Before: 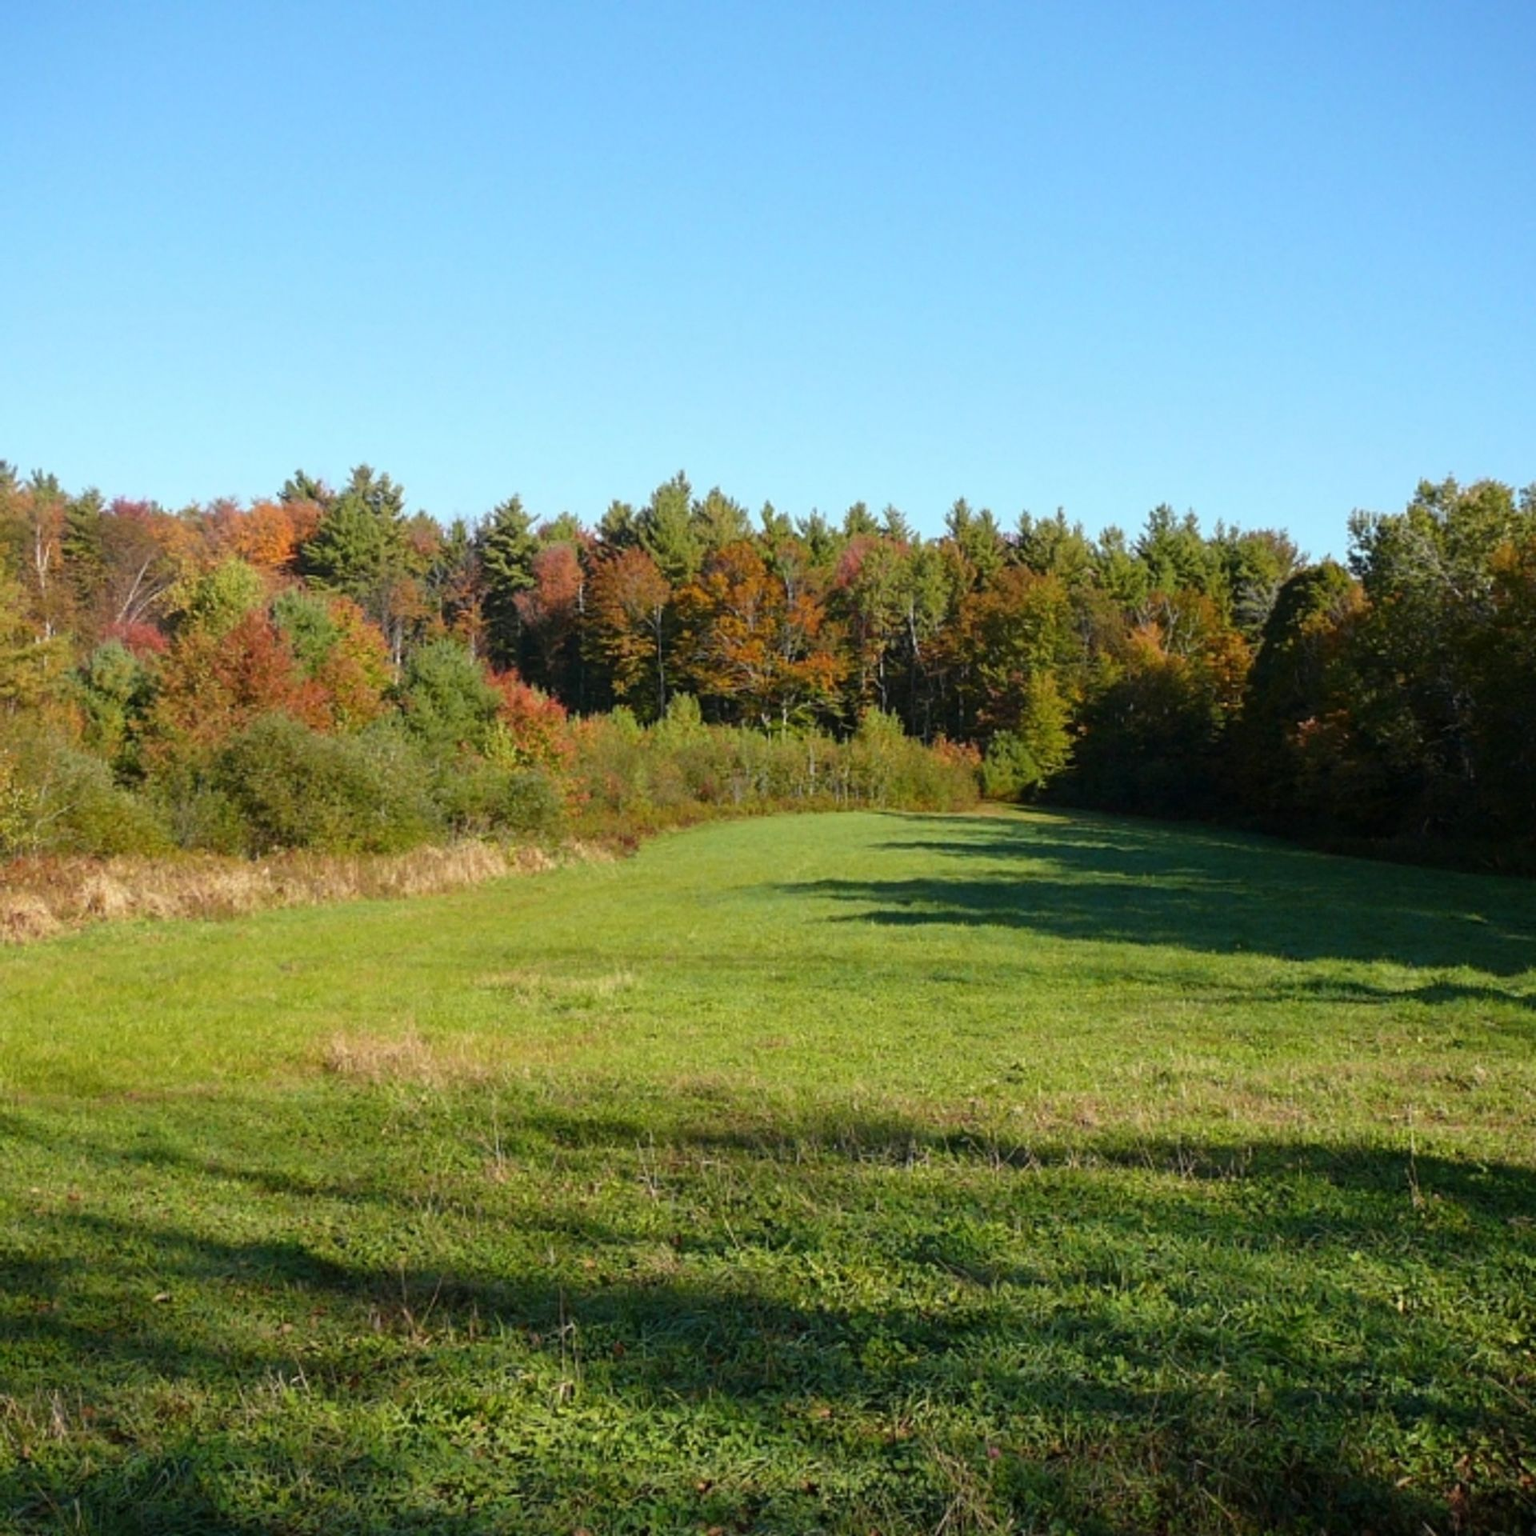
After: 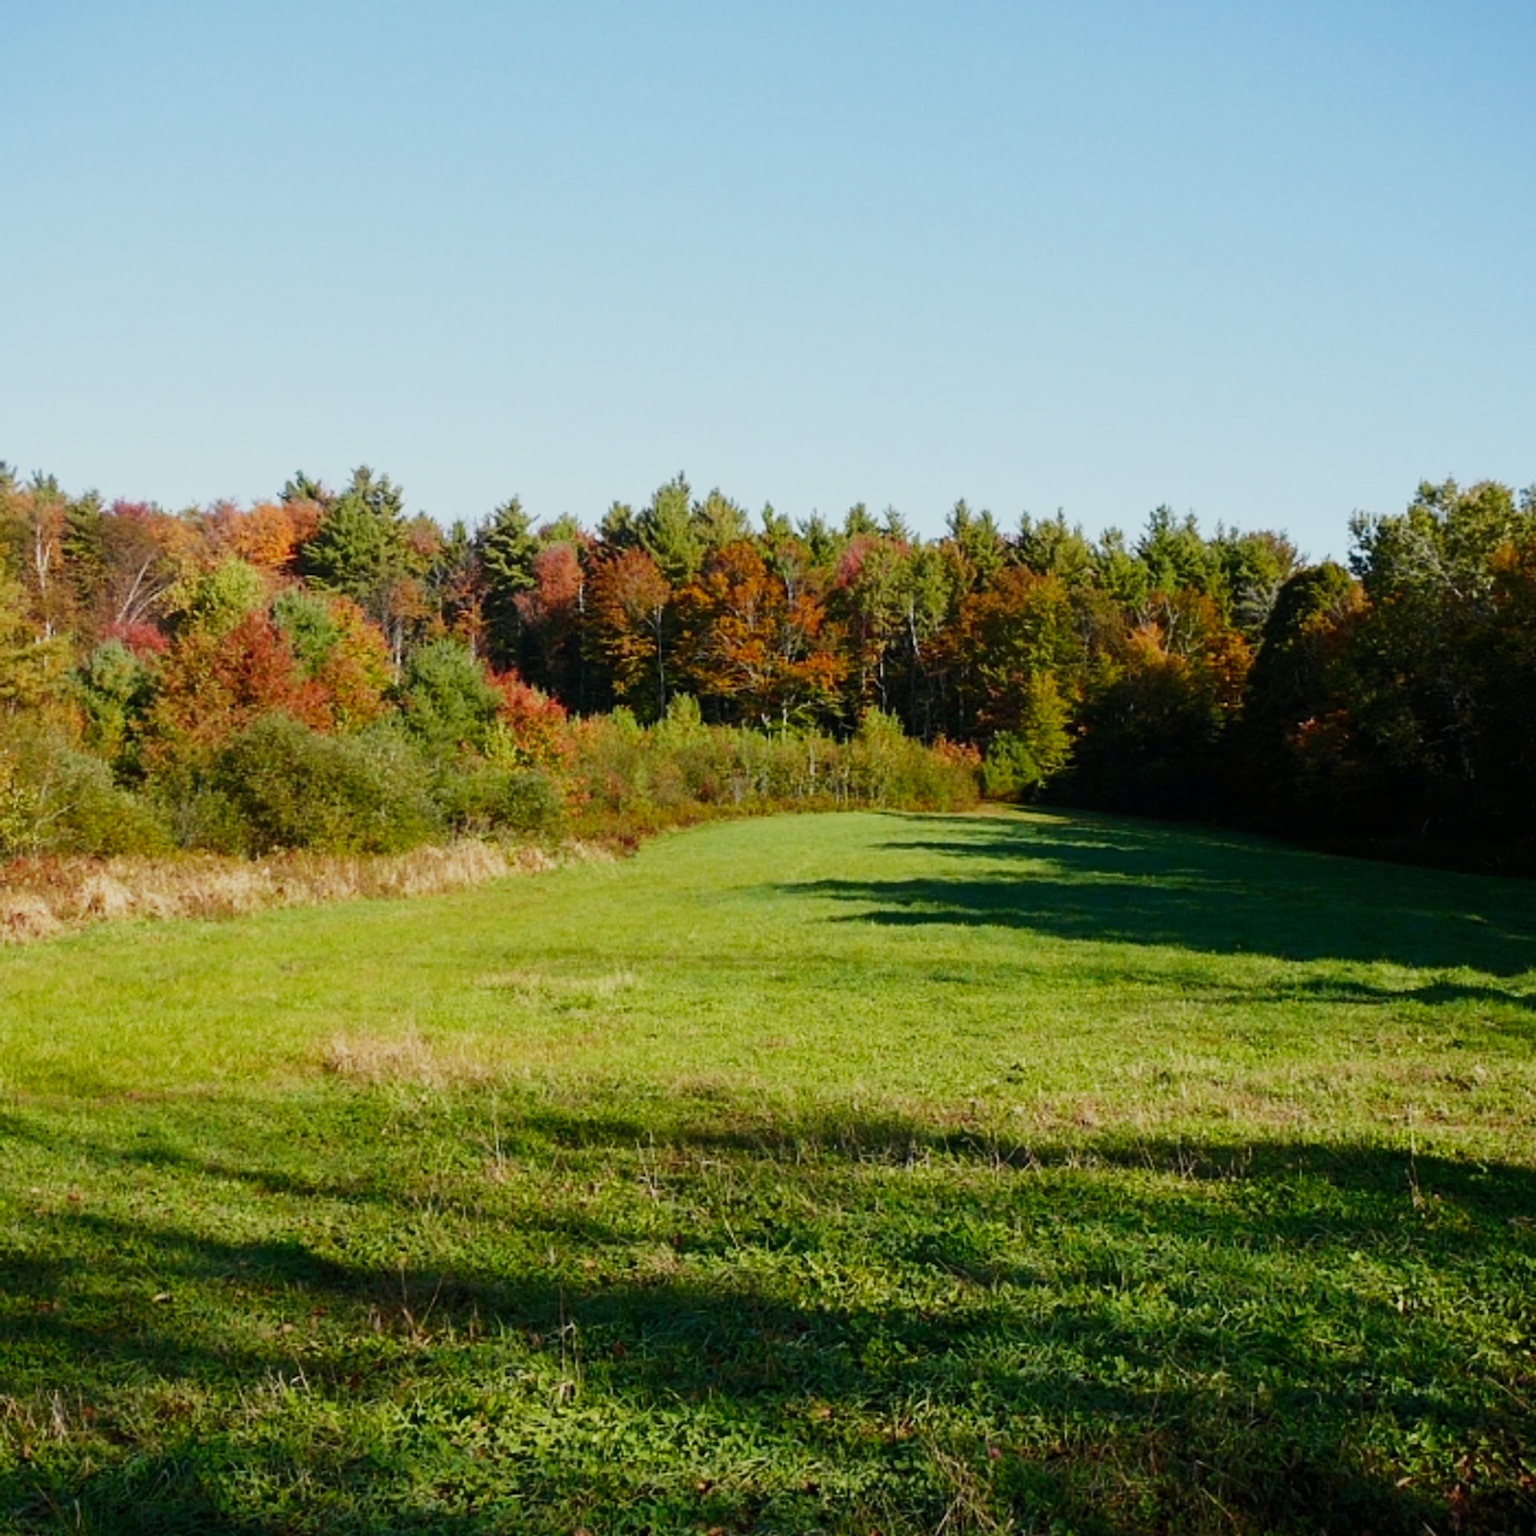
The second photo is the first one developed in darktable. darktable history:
sigmoid: contrast 1.7, skew -0.2, preserve hue 0%, red attenuation 0.1, red rotation 0.035, green attenuation 0.1, green rotation -0.017, blue attenuation 0.15, blue rotation -0.052, base primaries Rec2020
rgb curve: curves: ch0 [(0, 0) (0.093, 0.159) (0.241, 0.265) (0.414, 0.42) (1, 1)], compensate middle gray true, preserve colors basic power
